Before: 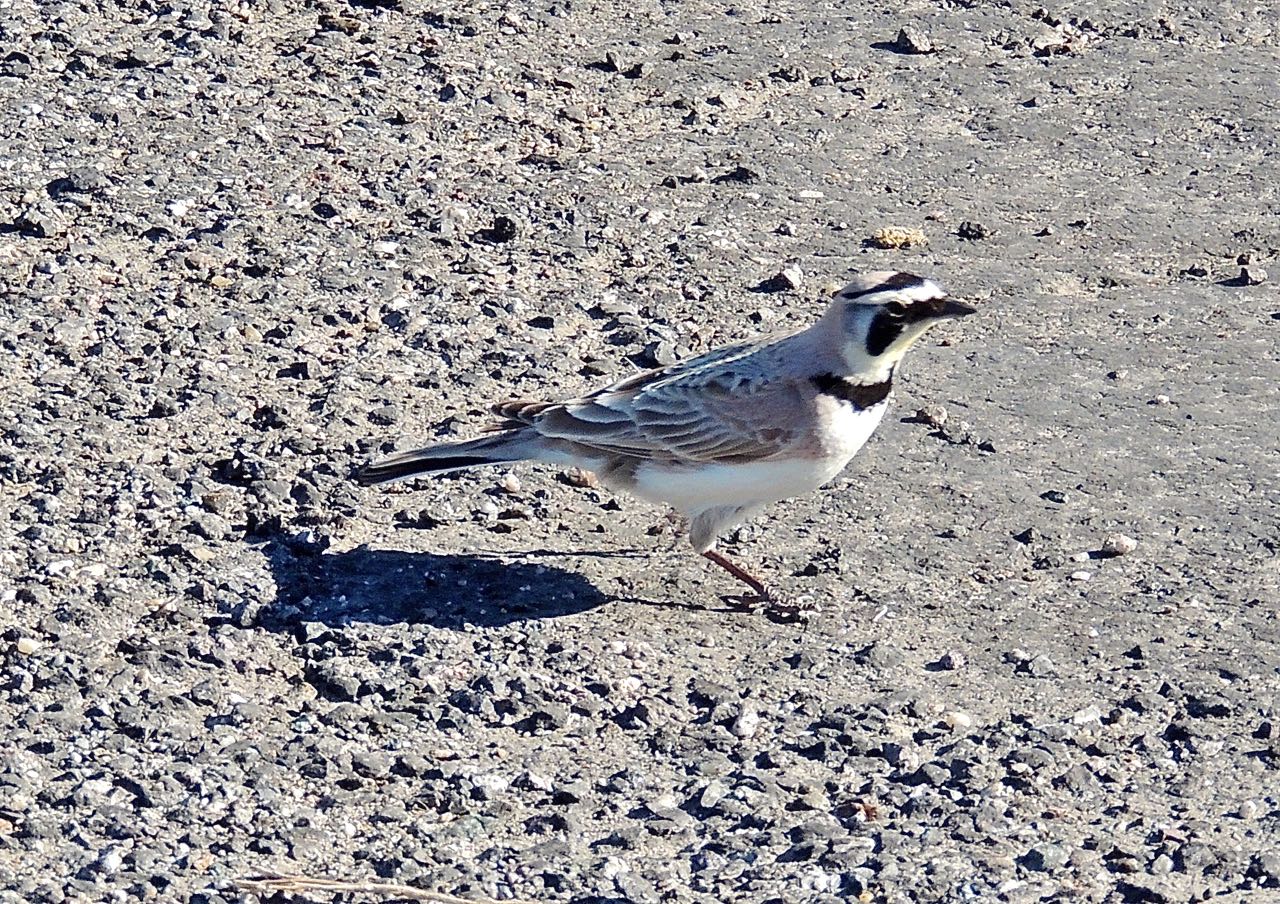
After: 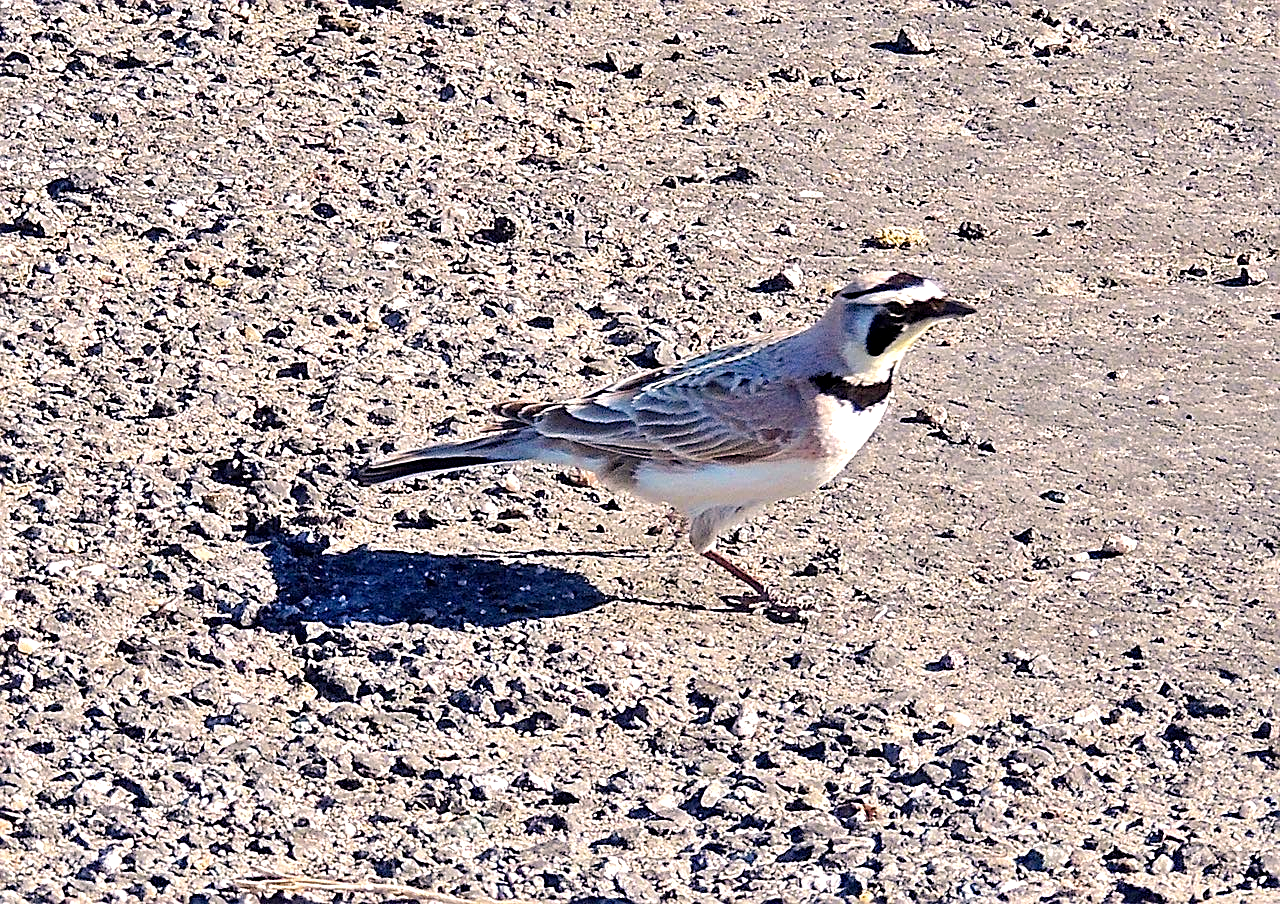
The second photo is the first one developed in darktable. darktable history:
color balance rgb: perceptual saturation grading › global saturation 30.048%, perceptual brilliance grading › global brilliance 9.802%, perceptual brilliance grading › shadows 14.693%
color correction: highlights a* 7.79, highlights b* 4.13
sharpen: on, module defaults
haze removal: compatibility mode true, adaptive false
